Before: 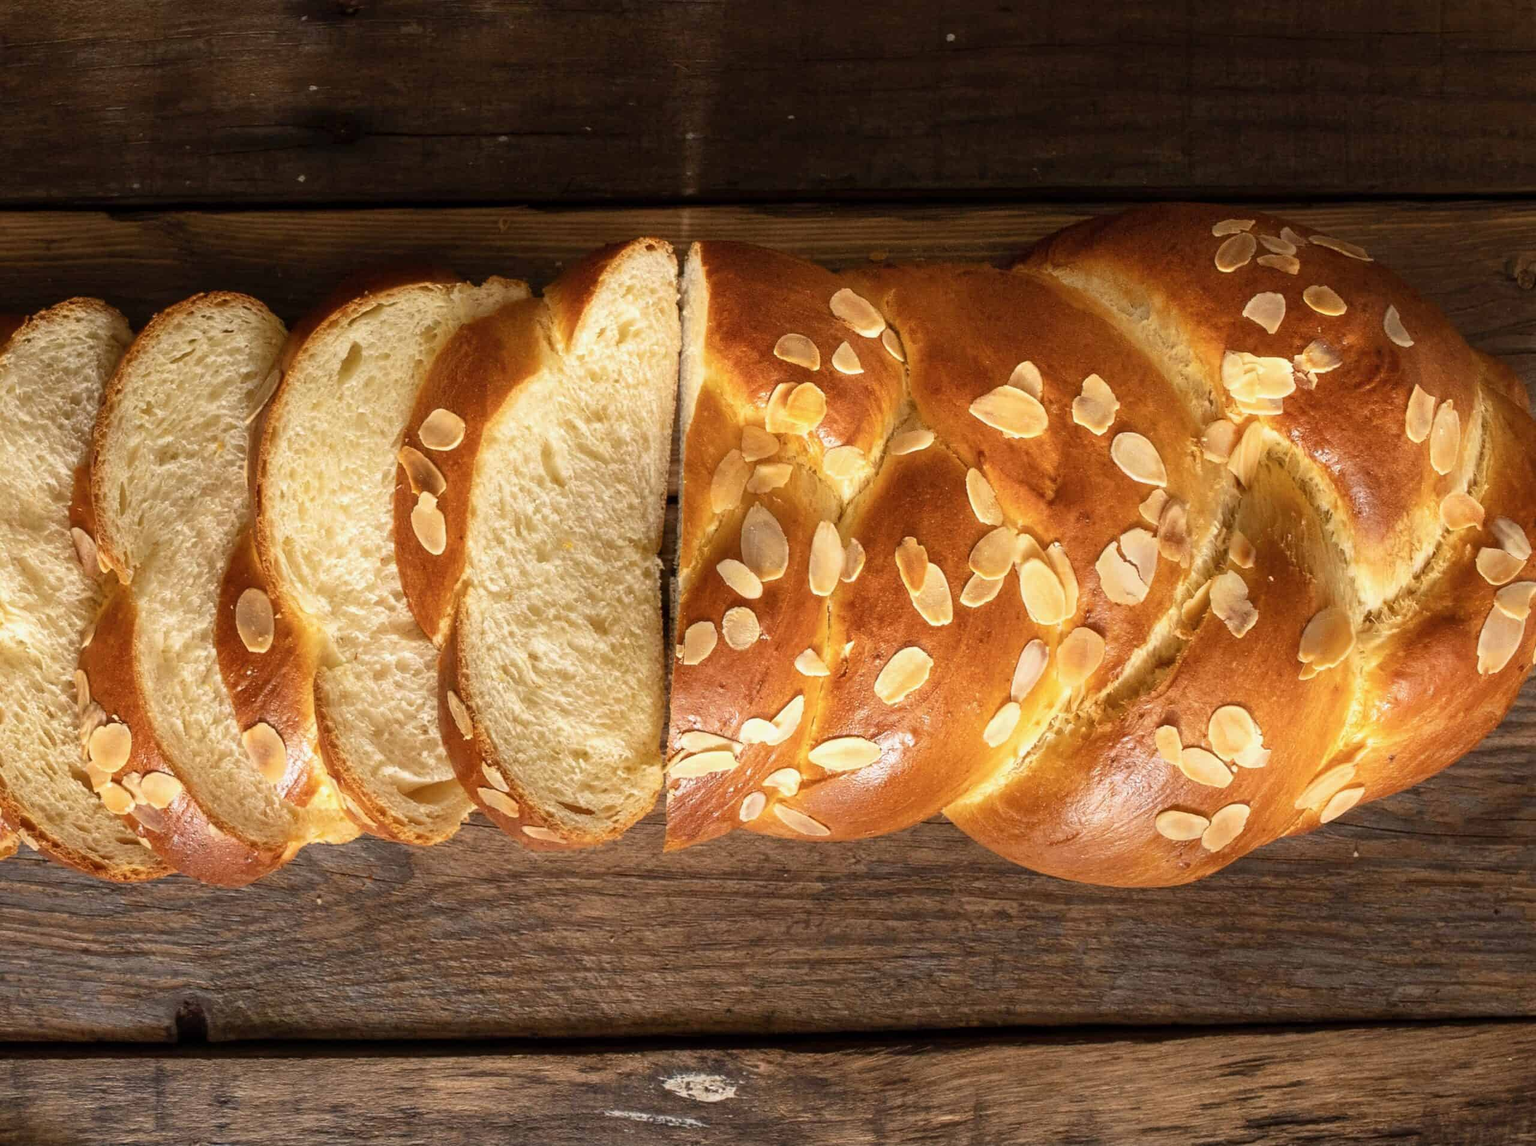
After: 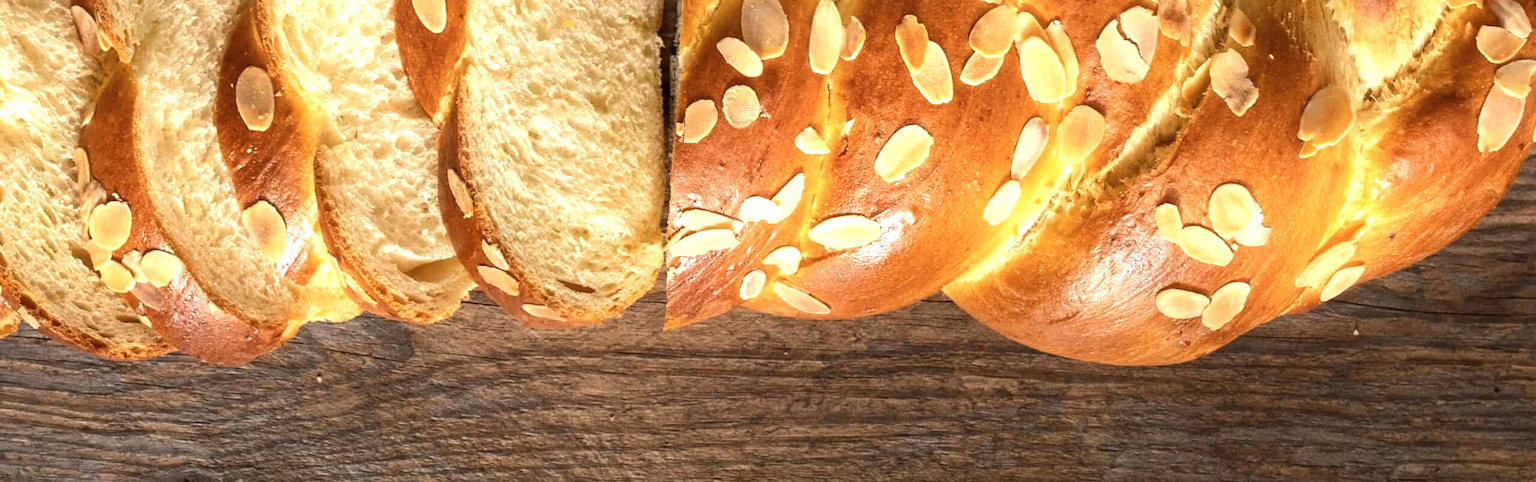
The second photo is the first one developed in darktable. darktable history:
tone equalizer: -8 EV -0.417 EV, -7 EV -0.389 EV, -6 EV -0.333 EV, -5 EV -0.222 EV, -3 EV 0.222 EV, -2 EV 0.333 EV, -1 EV 0.389 EV, +0 EV 0.417 EV, edges refinement/feathering 500, mask exposure compensation -1.57 EV, preserve details no
exposure: exposure 0.2 EV, compensate highlight preservation false
crop: top 45.551%, bottom 12.262%
